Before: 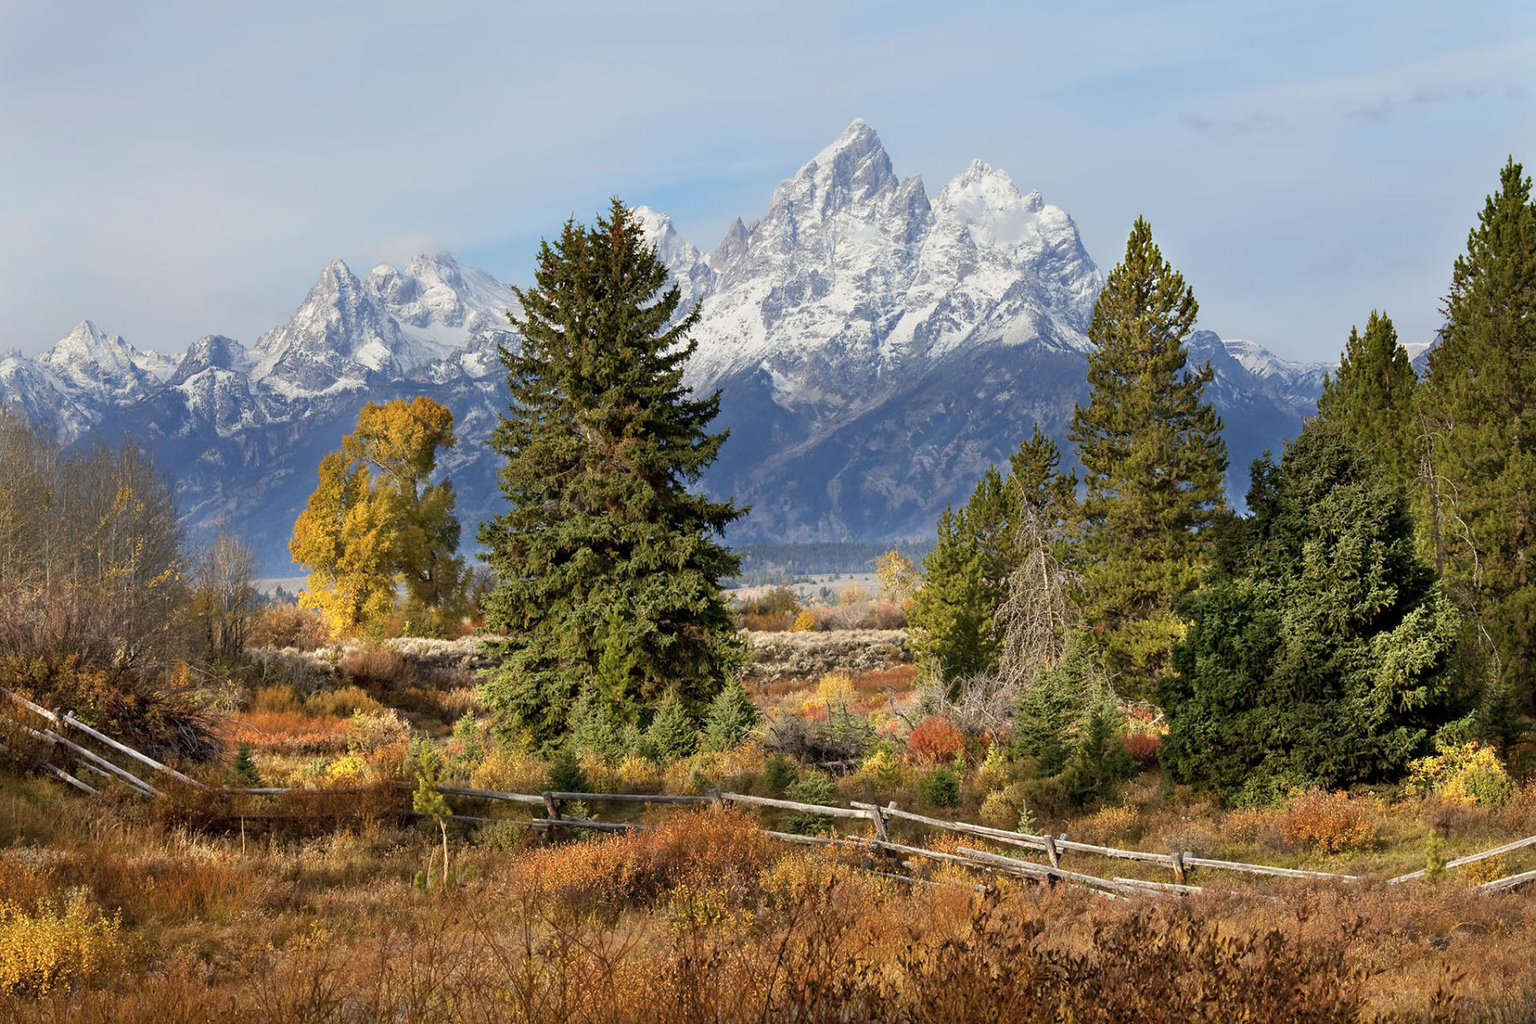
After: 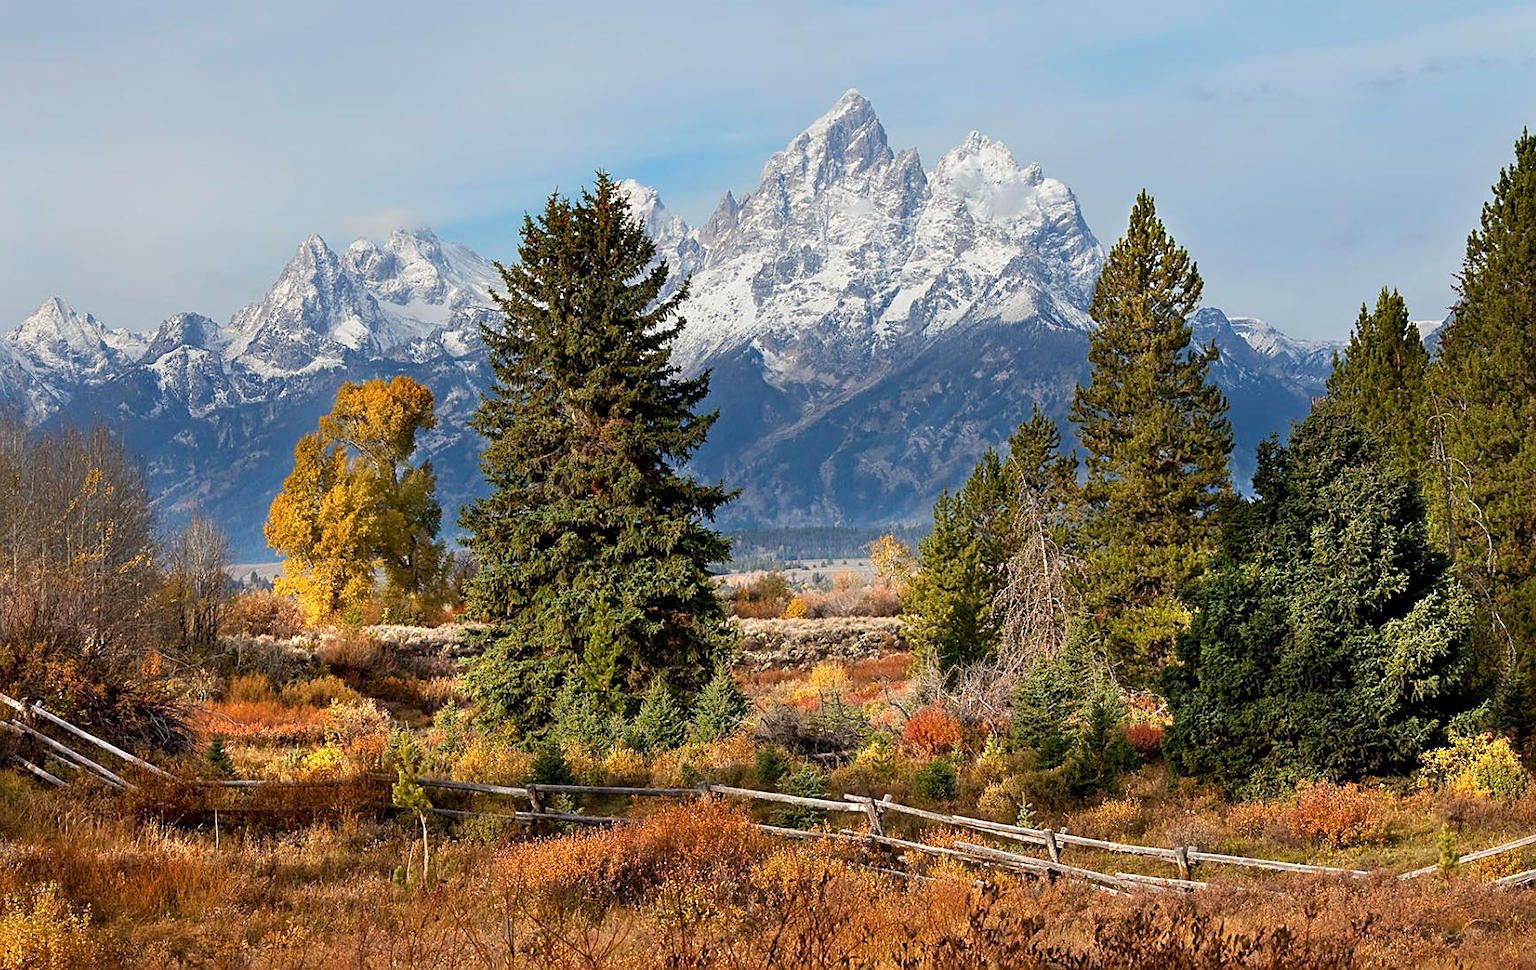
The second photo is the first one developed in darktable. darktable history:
levels: levels [0, 0.51, 1]
crop: left 2.22%, top 3.19%, right 0.944%, bottom 4.985%
sharpen: on, module defaults
exposure: compensate exposure bias true, compensate highlight preservation false
